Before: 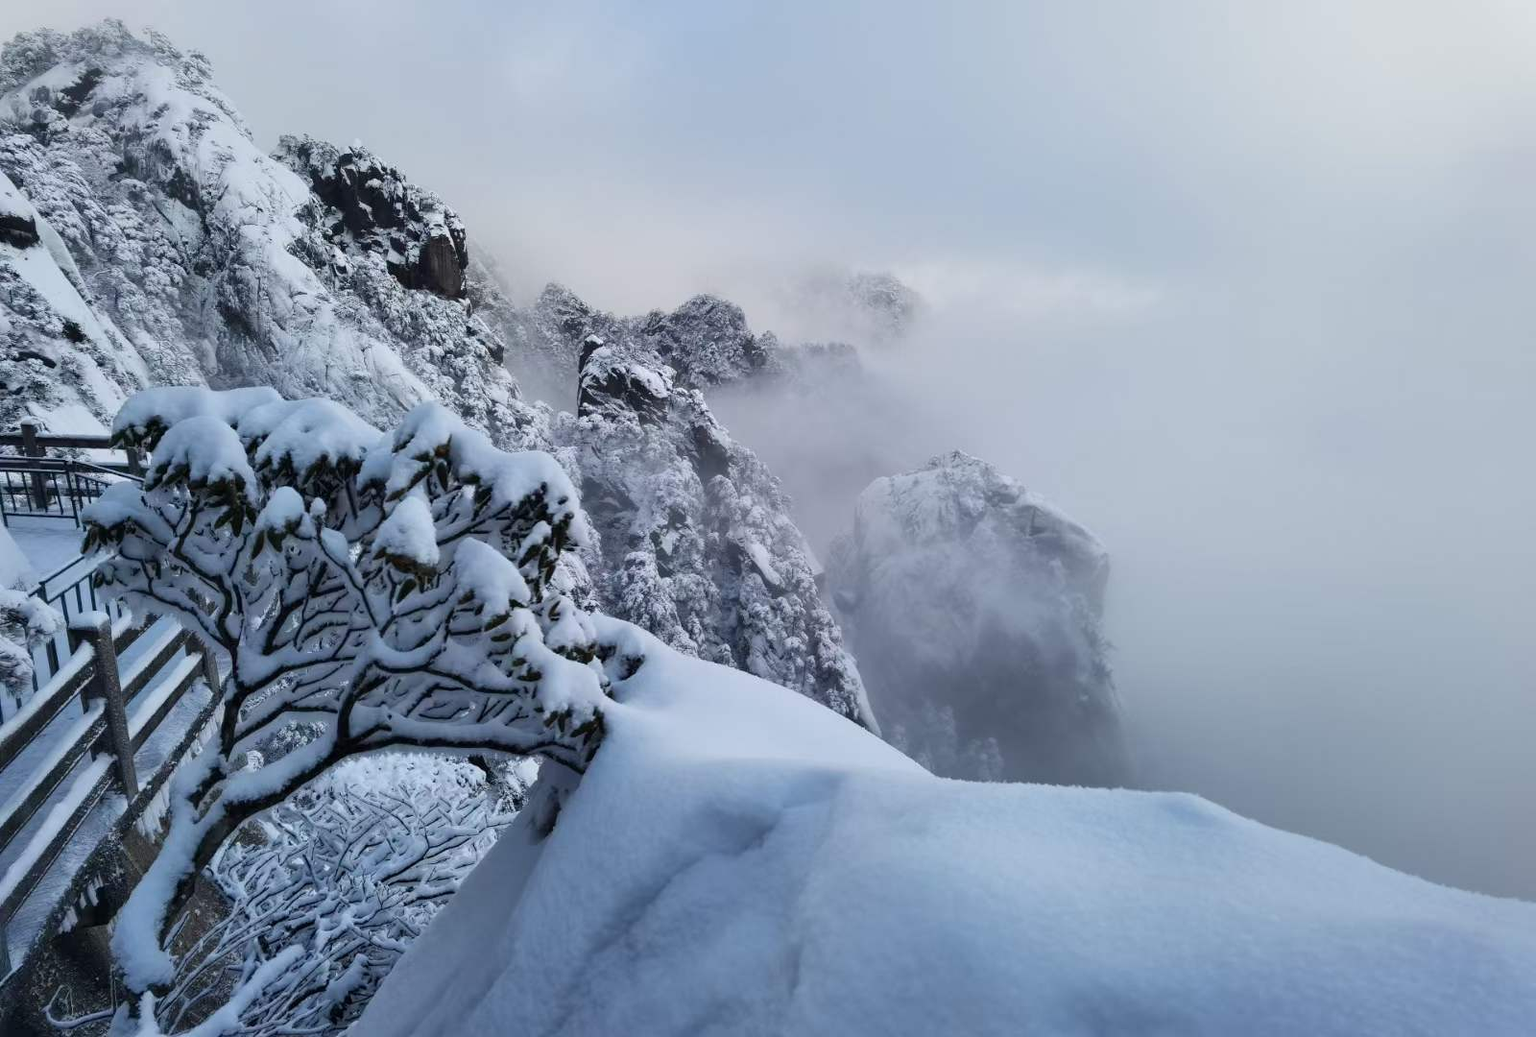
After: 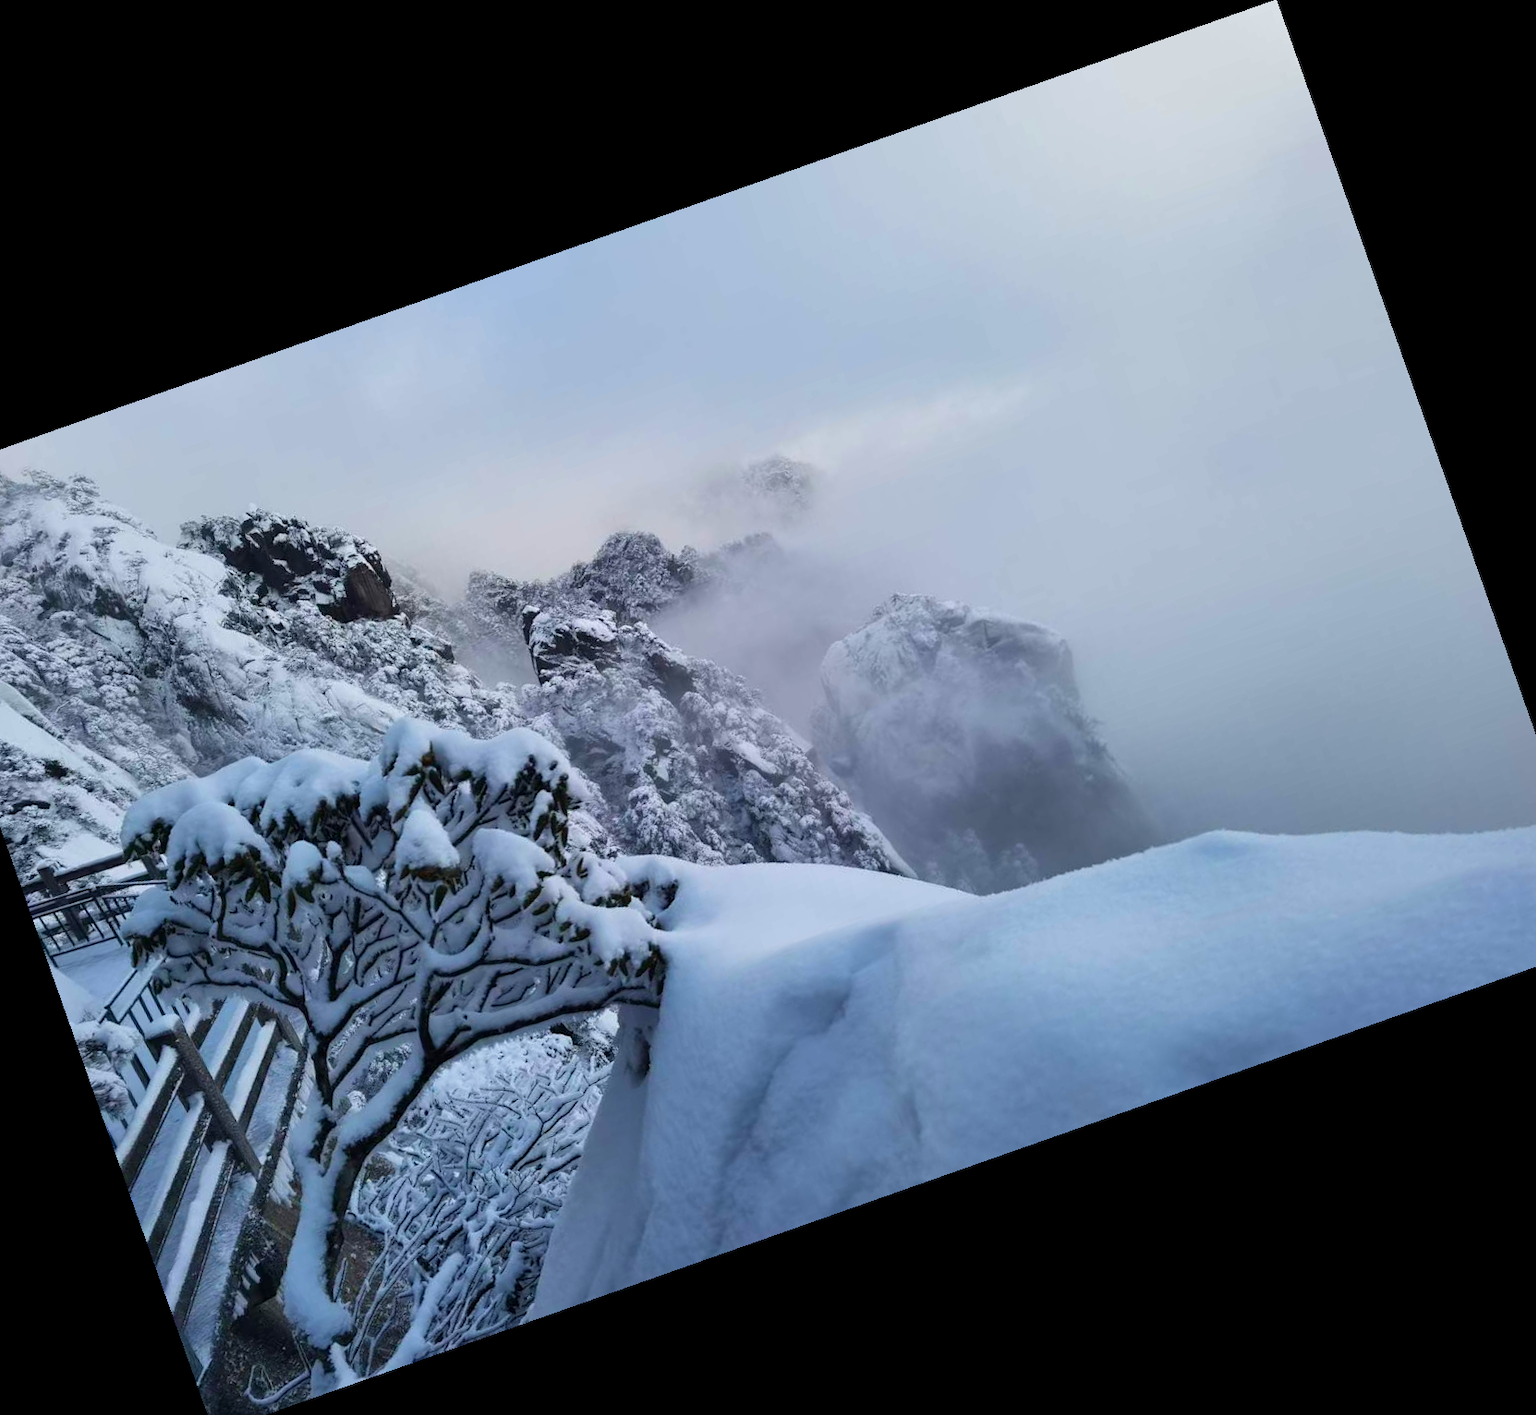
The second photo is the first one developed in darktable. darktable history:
crop and rotate: angle 19.43°, left 6.812%, right 4.125%, bottom 1.087%
velvia: on, module defaults
